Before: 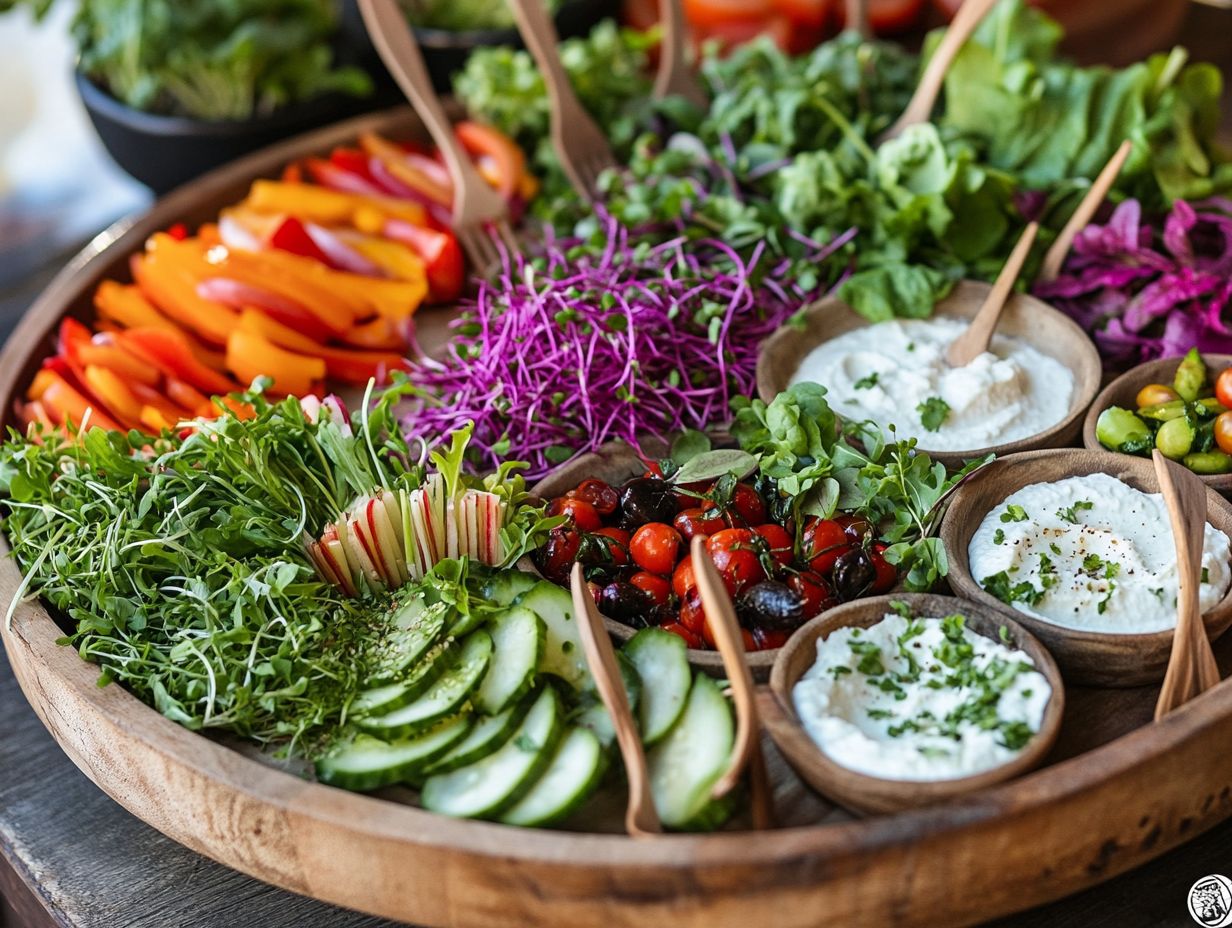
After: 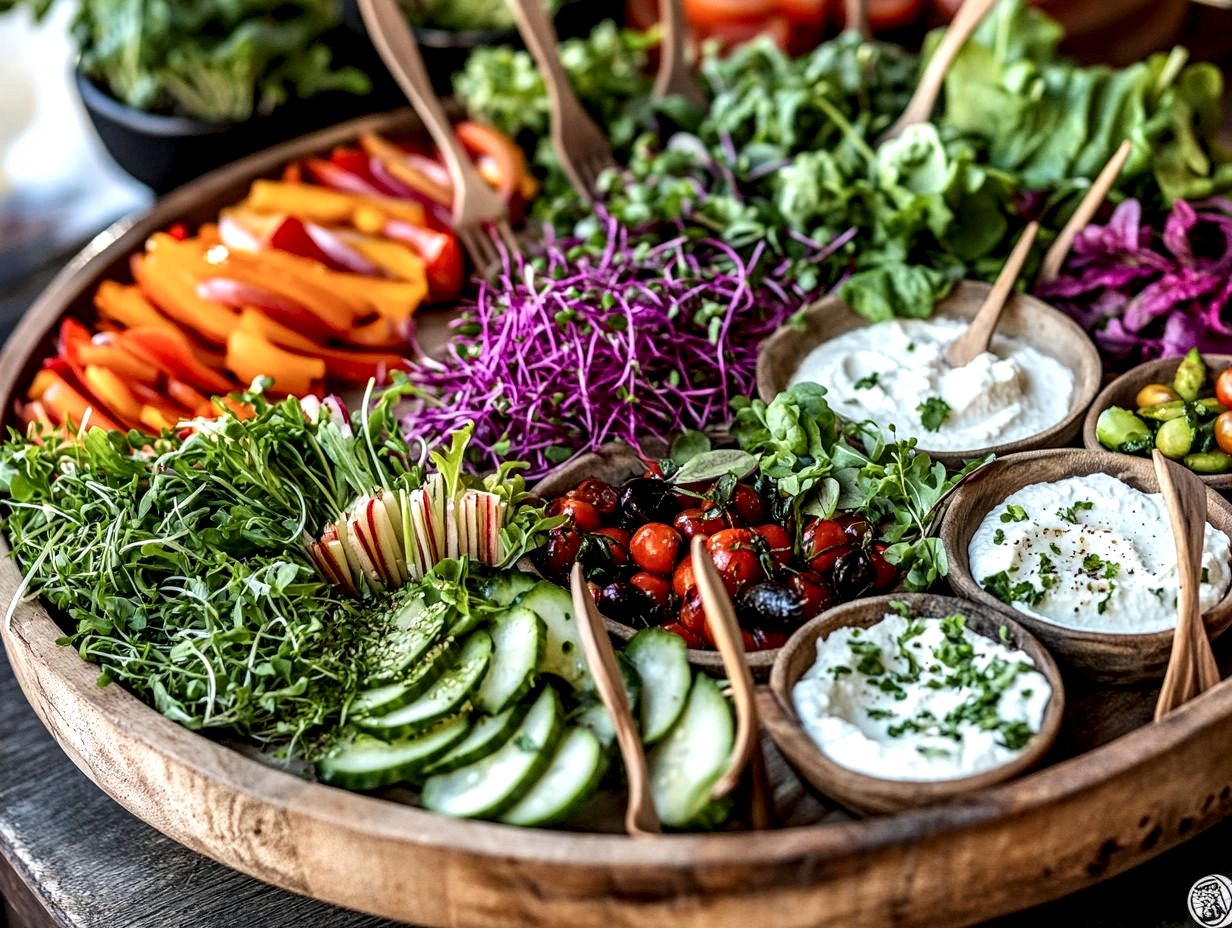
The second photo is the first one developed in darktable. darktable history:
local contrast: highlights 16%, detail 186%
